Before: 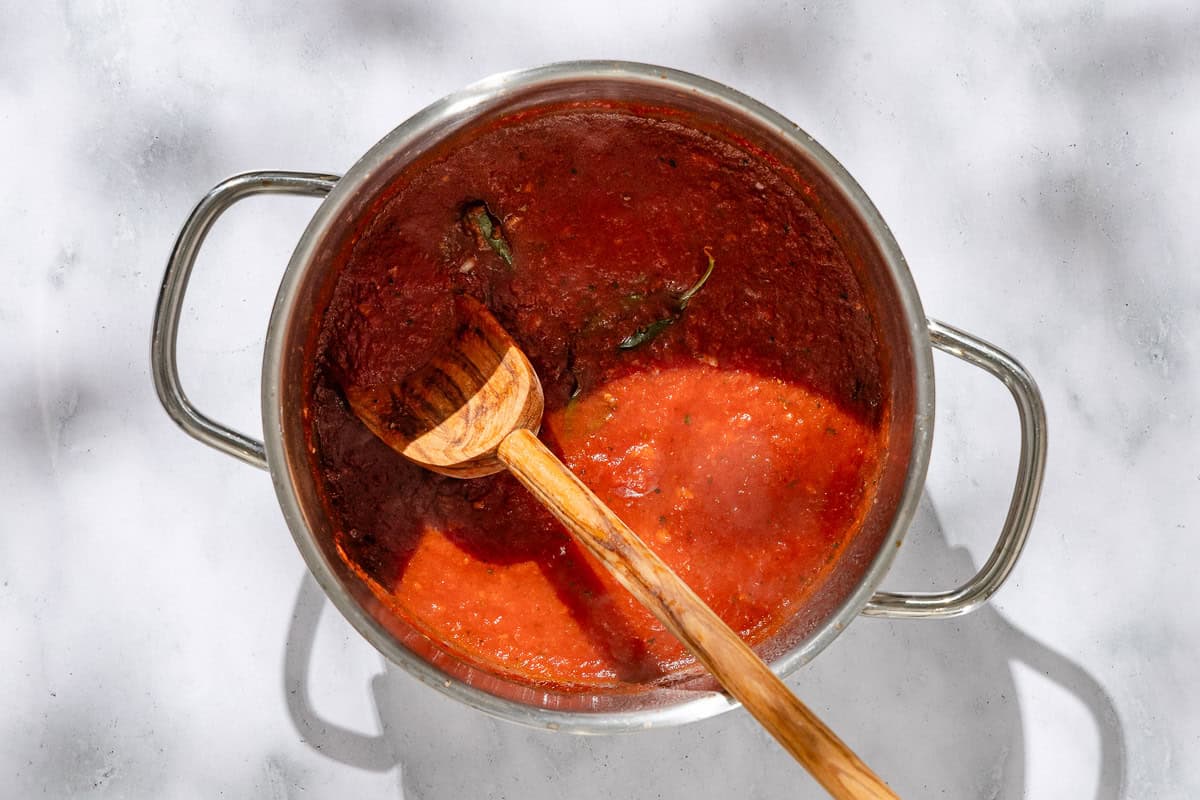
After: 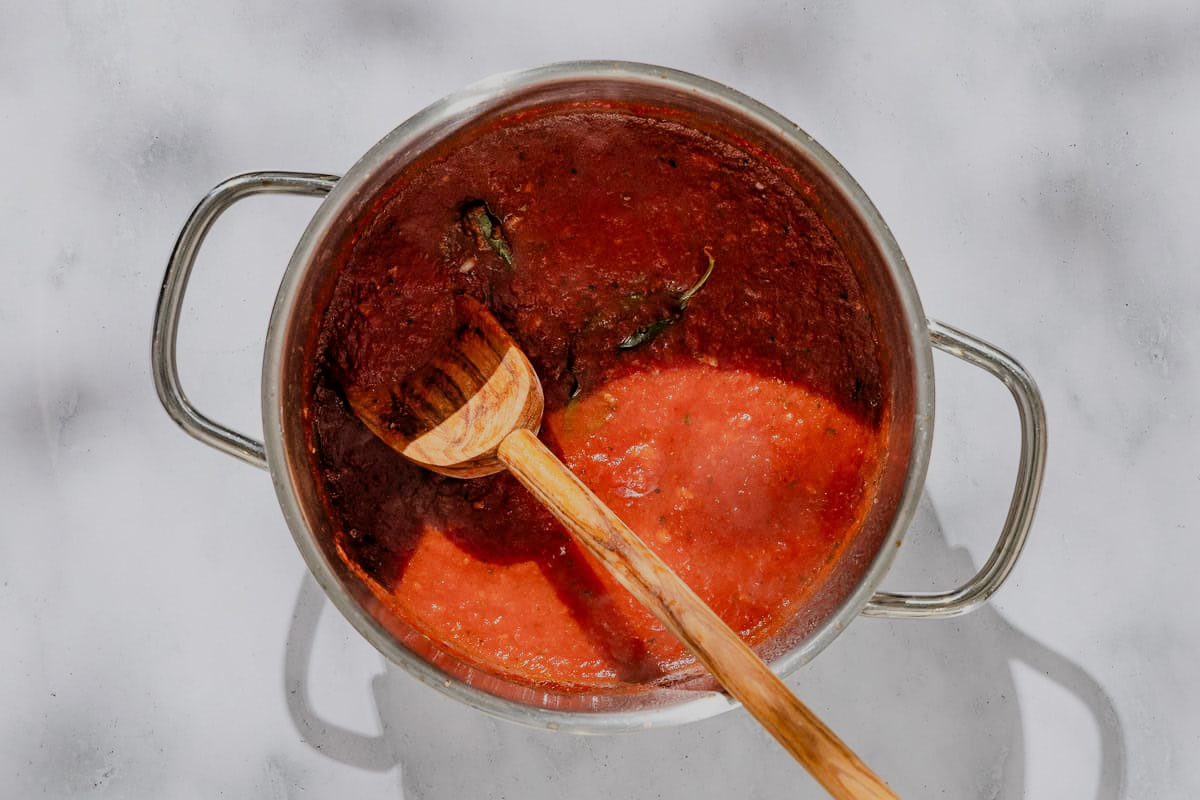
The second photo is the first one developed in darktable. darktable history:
filmic rgb: black relative exposure -8.54 EV, white relative exposure 5.52 EV, hardness 3.36, contrast 1.015
